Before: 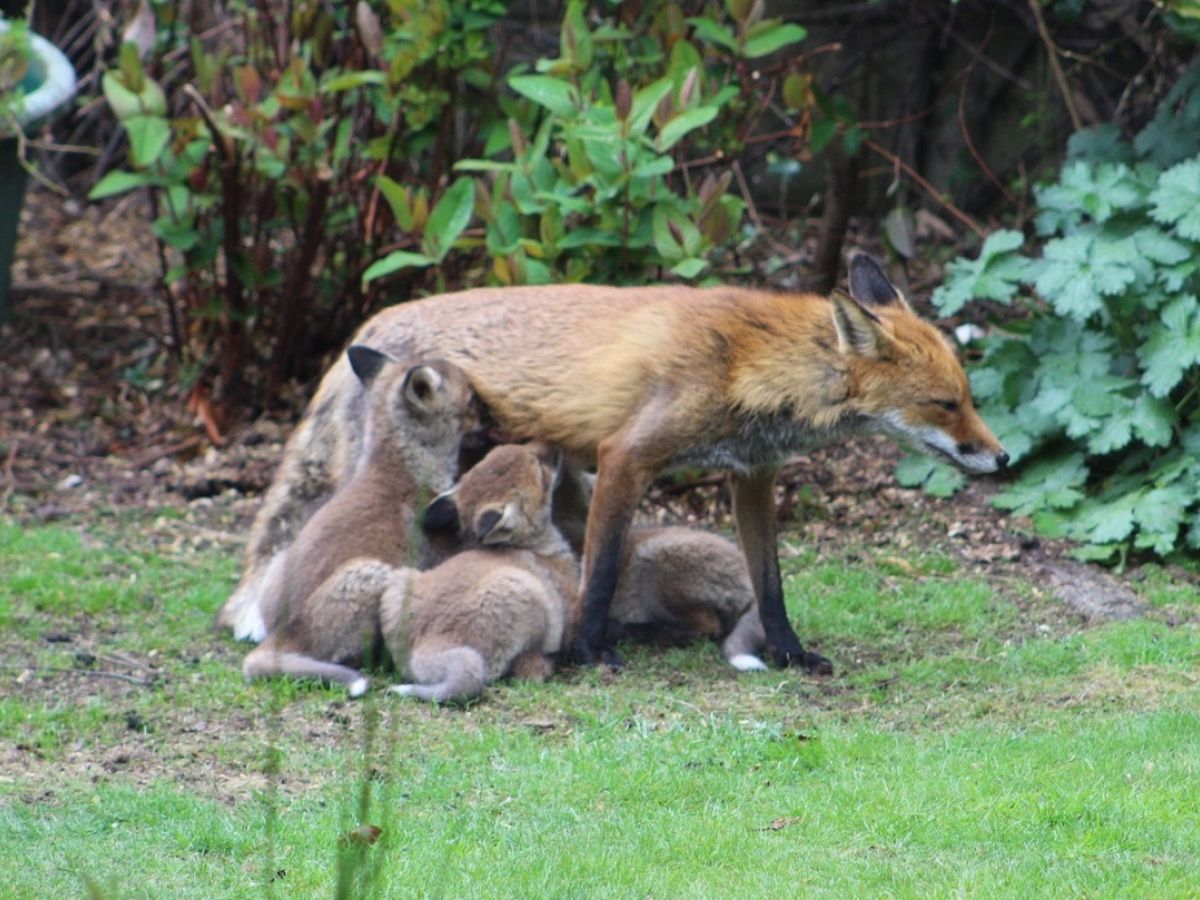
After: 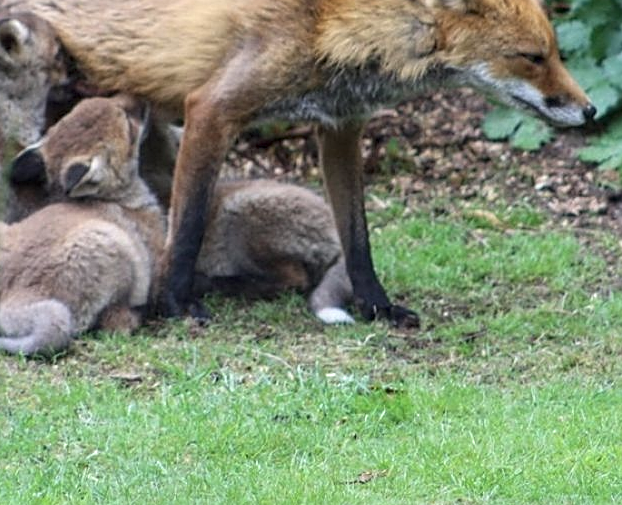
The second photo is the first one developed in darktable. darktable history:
contrast brightness saturation: saturation -0.056
crop: left 34.46%, top 38.653%, right 13.697%, bottom 5.191%
sharpen: on, module defaults
local contrast: on, module defaults
